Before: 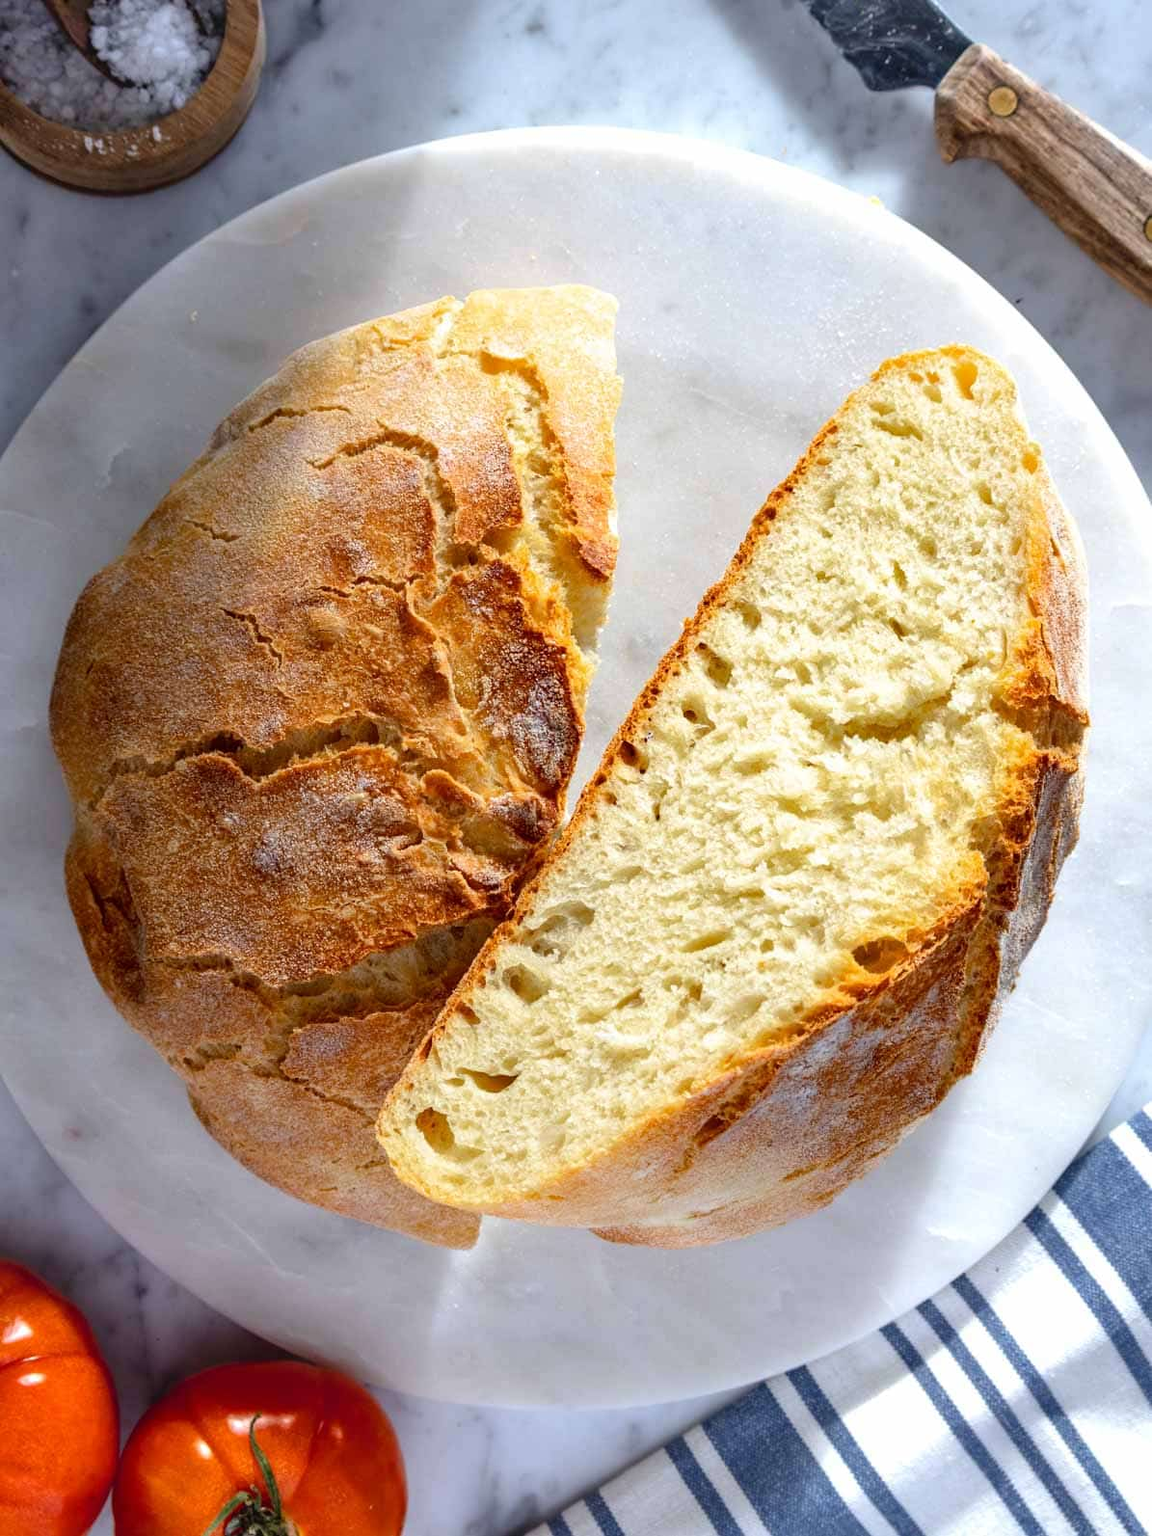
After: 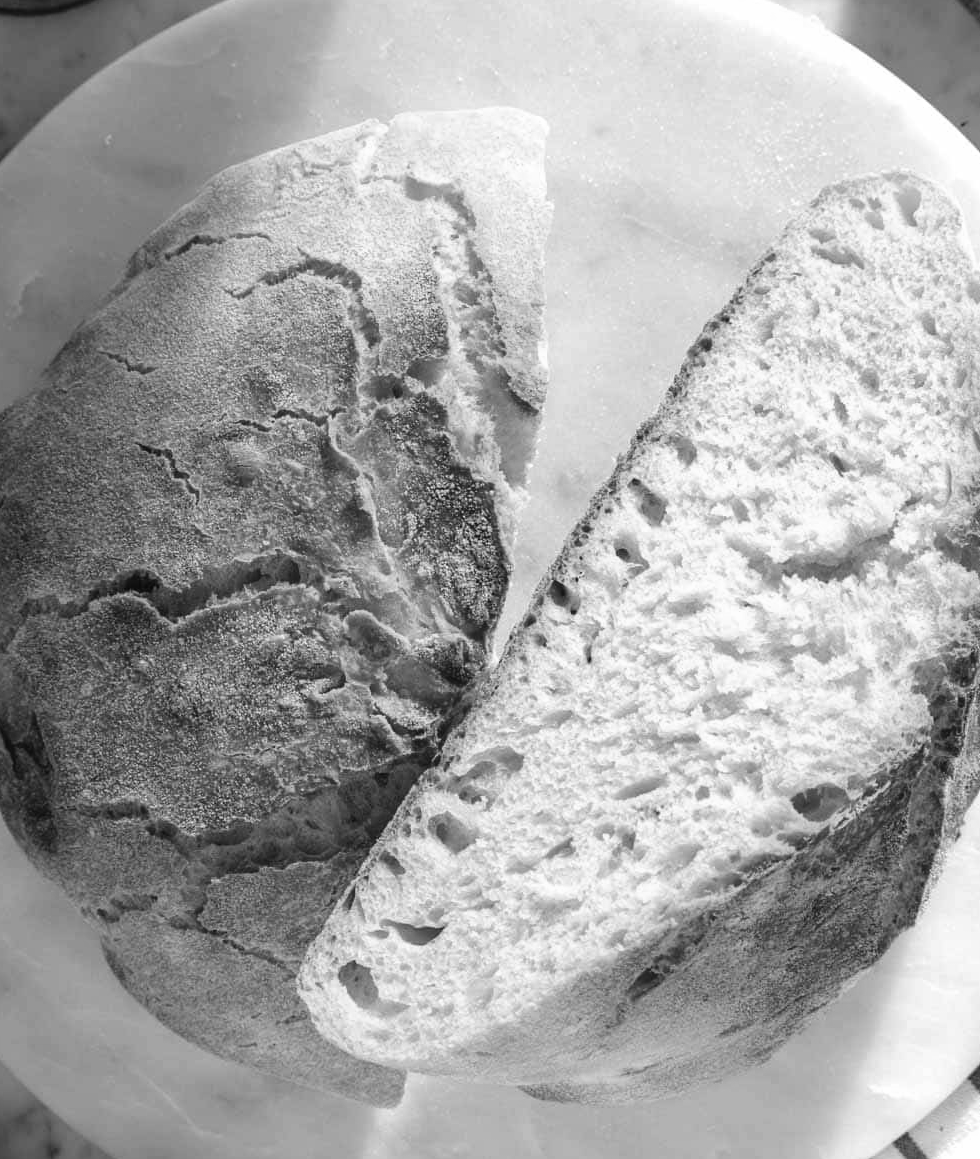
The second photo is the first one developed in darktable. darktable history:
crop: left 7.856%, top 11.836%, right 10.12%, bottom 15.387%
monochrome: on, module defaults
